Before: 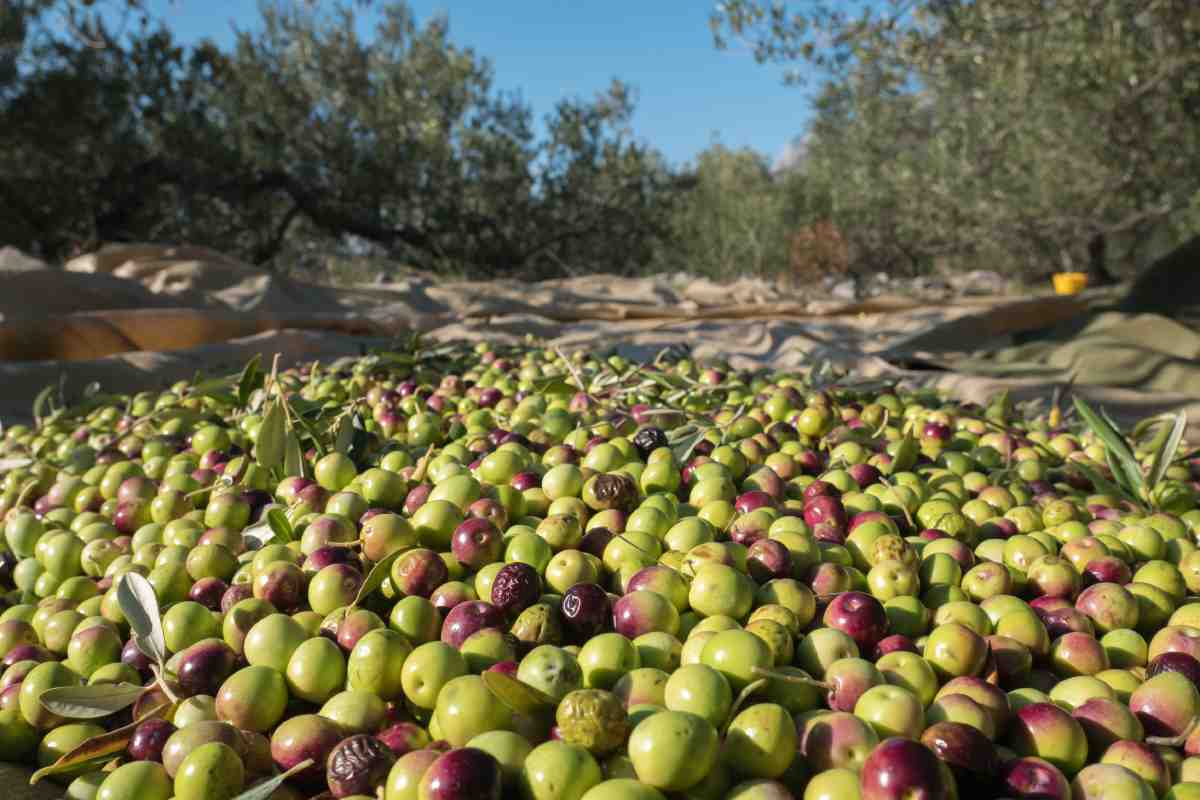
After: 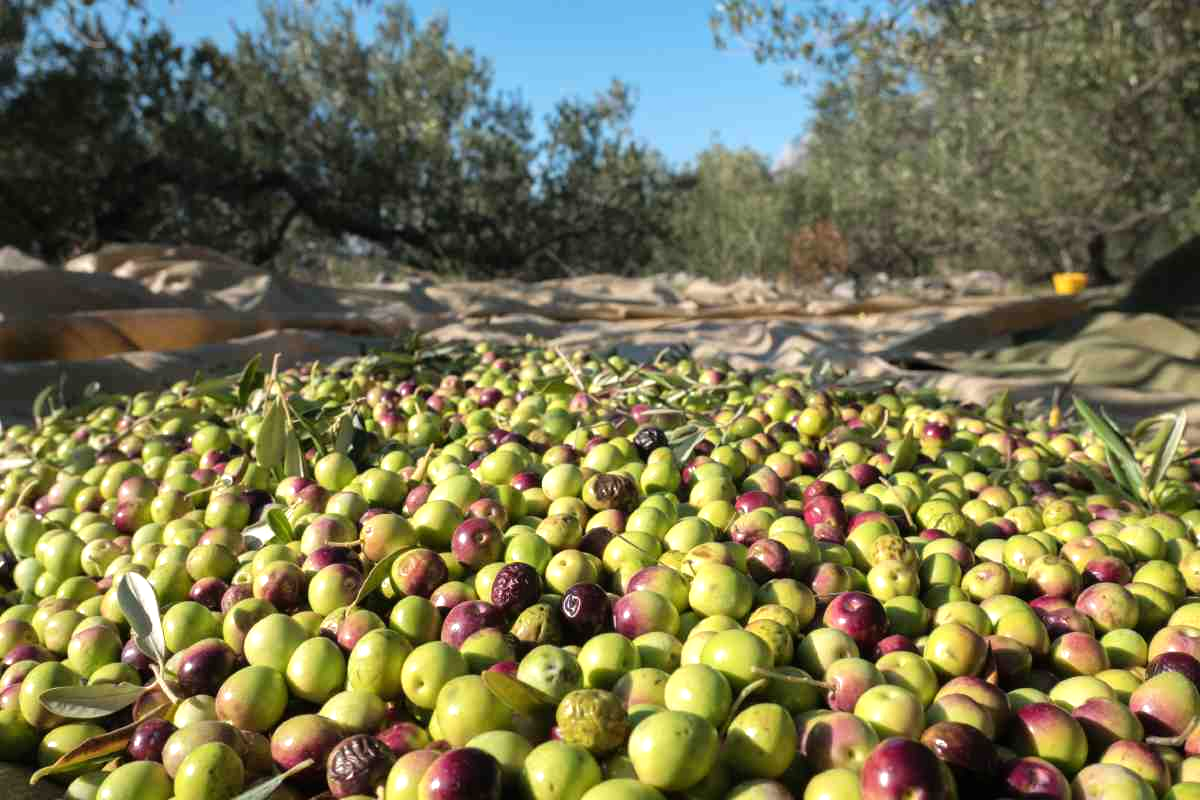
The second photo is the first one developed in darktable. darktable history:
exposure: exposure 0.014 EV, compensate highlight preservation false
tone equalizer: -8 EV -0.451 EV, -7 EV -0.412 EV, -6 EV -0.316 EV, -5 EV -0.24 EV, -3 EV 0.232 EV, -2 EV 0.321 EV, -1 EV 0.387 EV, +0 EV 0.406 EV
